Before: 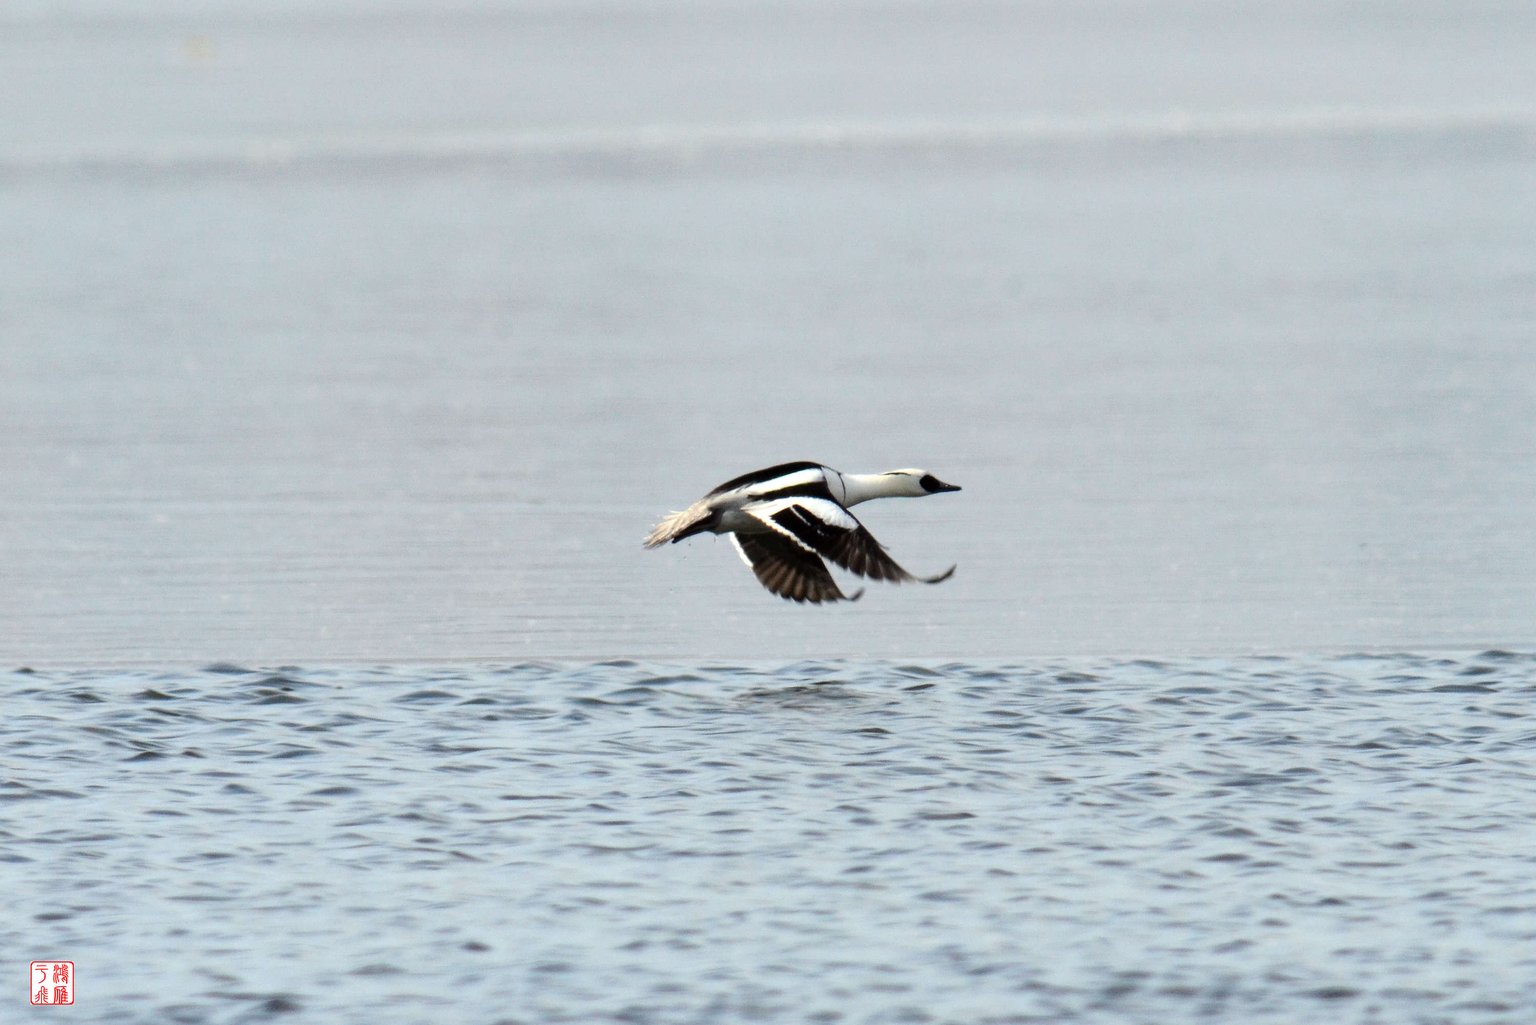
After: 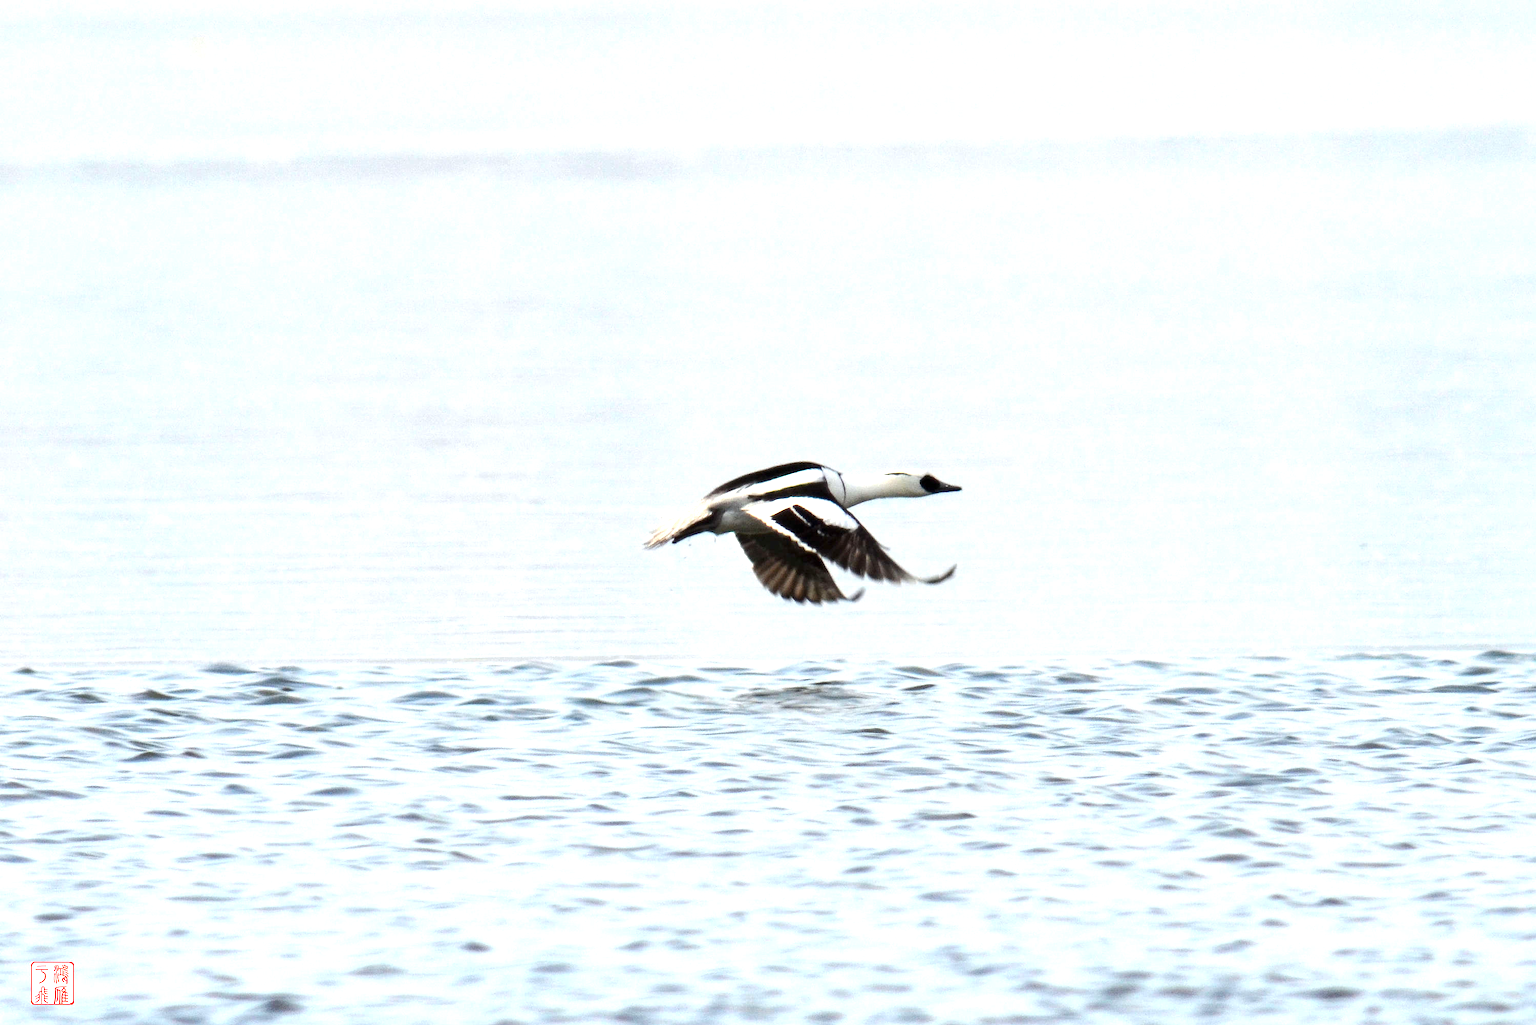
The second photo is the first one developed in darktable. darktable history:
exposure: black level correction 0, exposure 0.892 EV, compensate highlight preservation false
